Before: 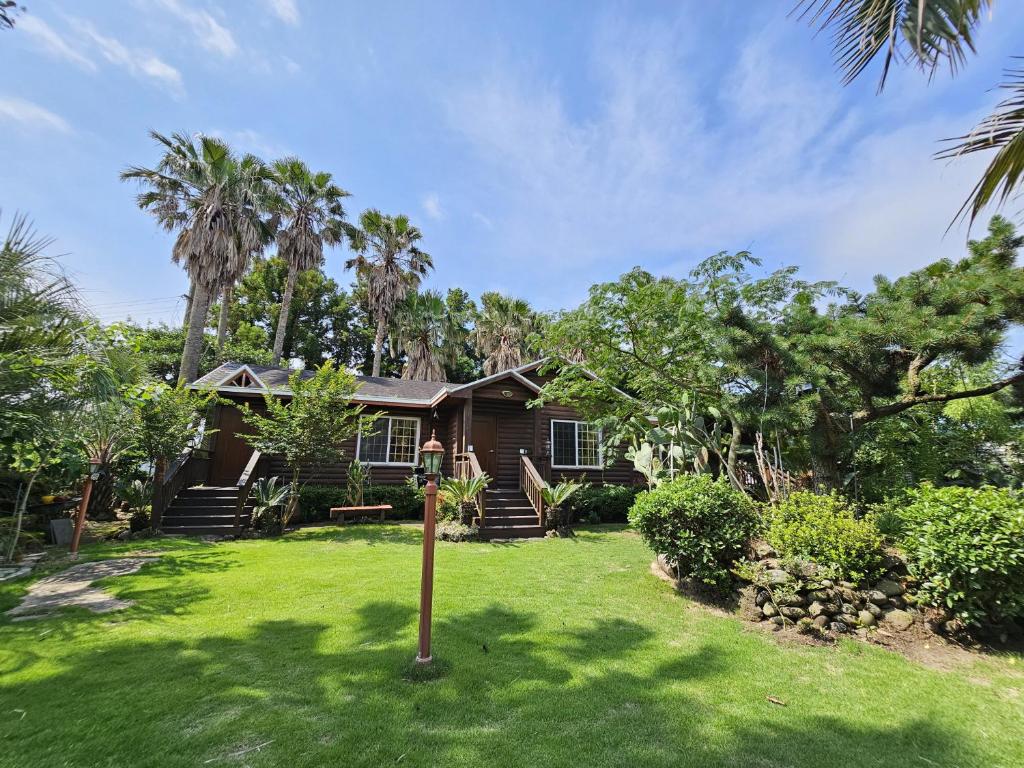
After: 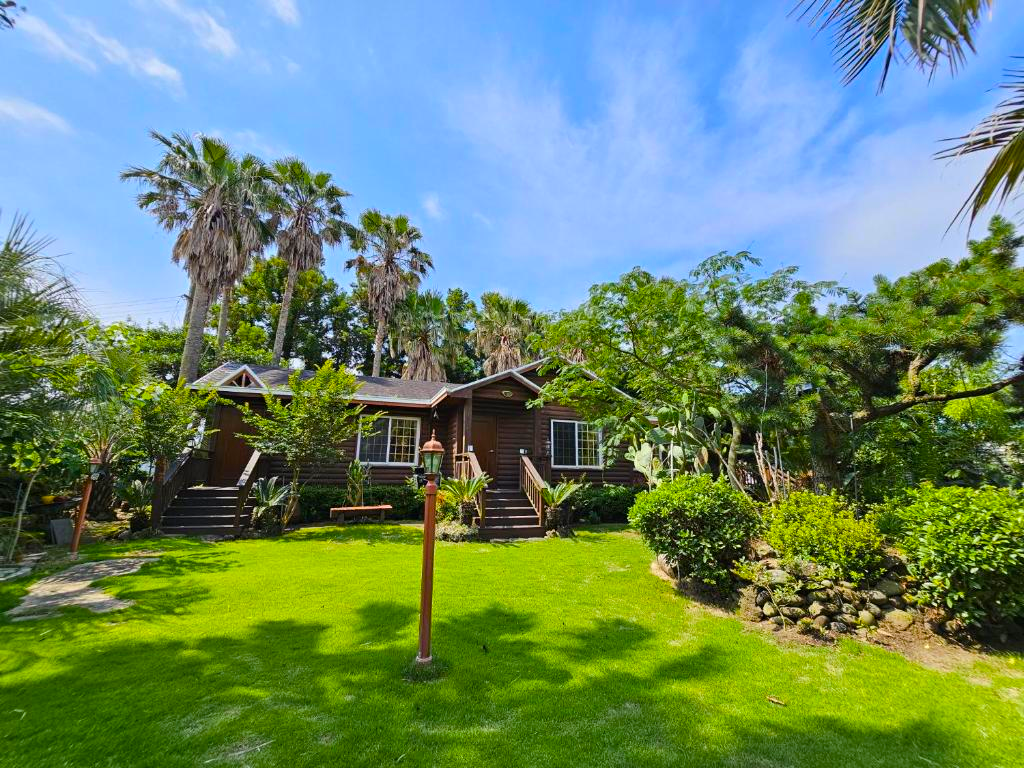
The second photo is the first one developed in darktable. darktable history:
color balance rgb: linear chroma grading › global chroma 14.615%, perceptual saturation grading › global saturation 39.21%
